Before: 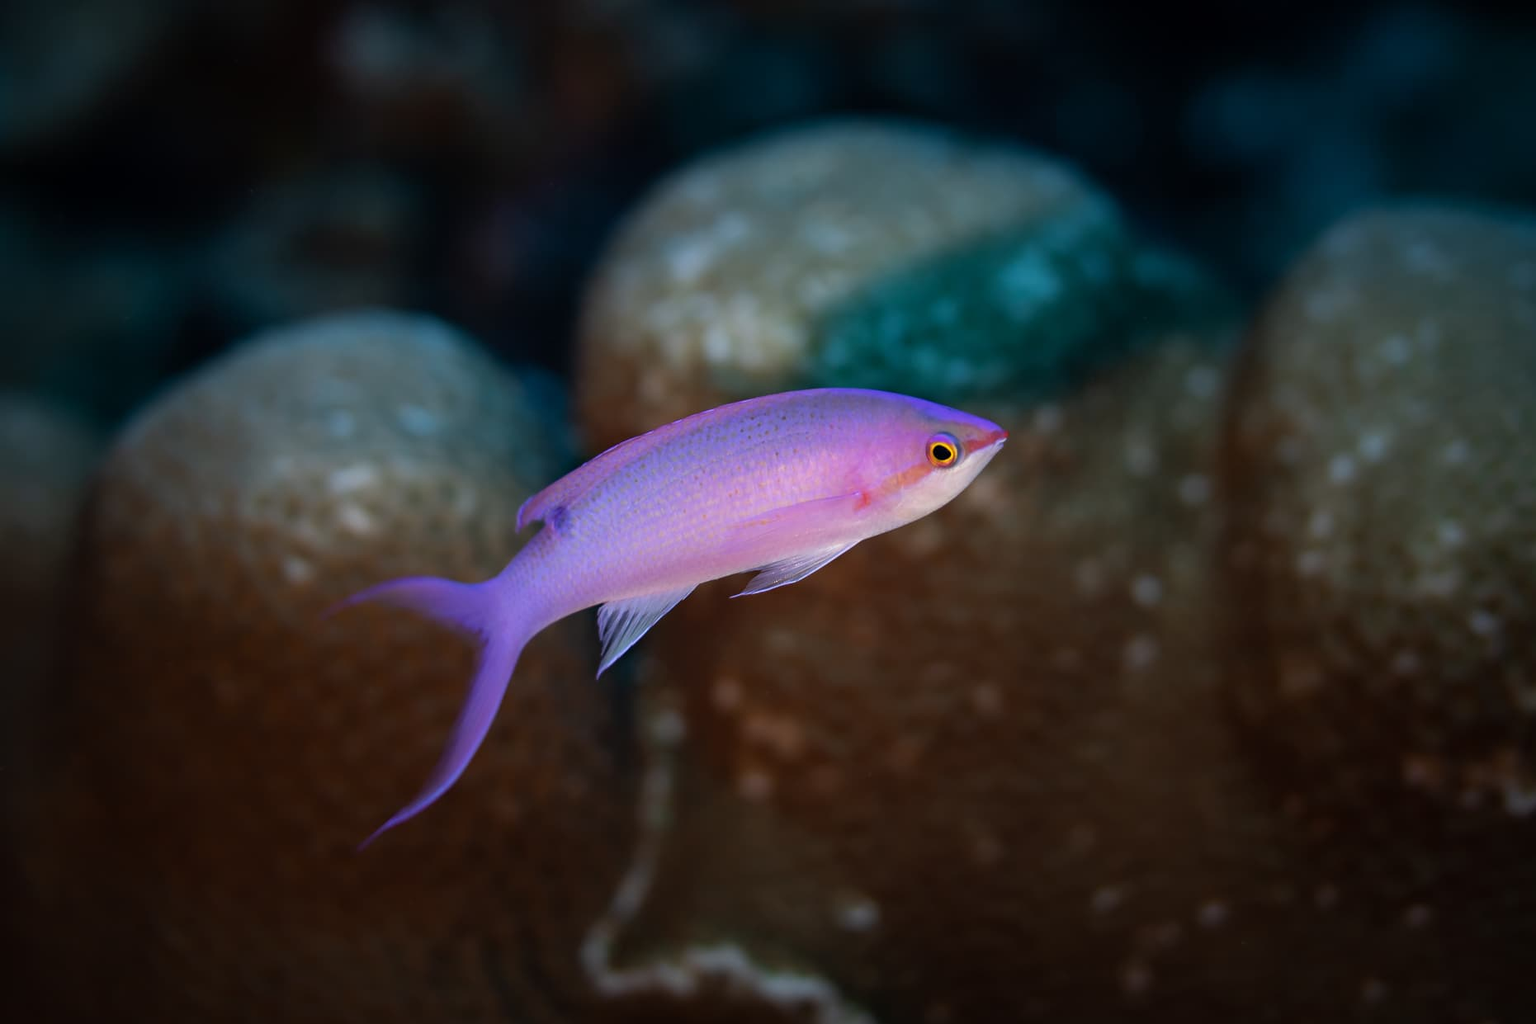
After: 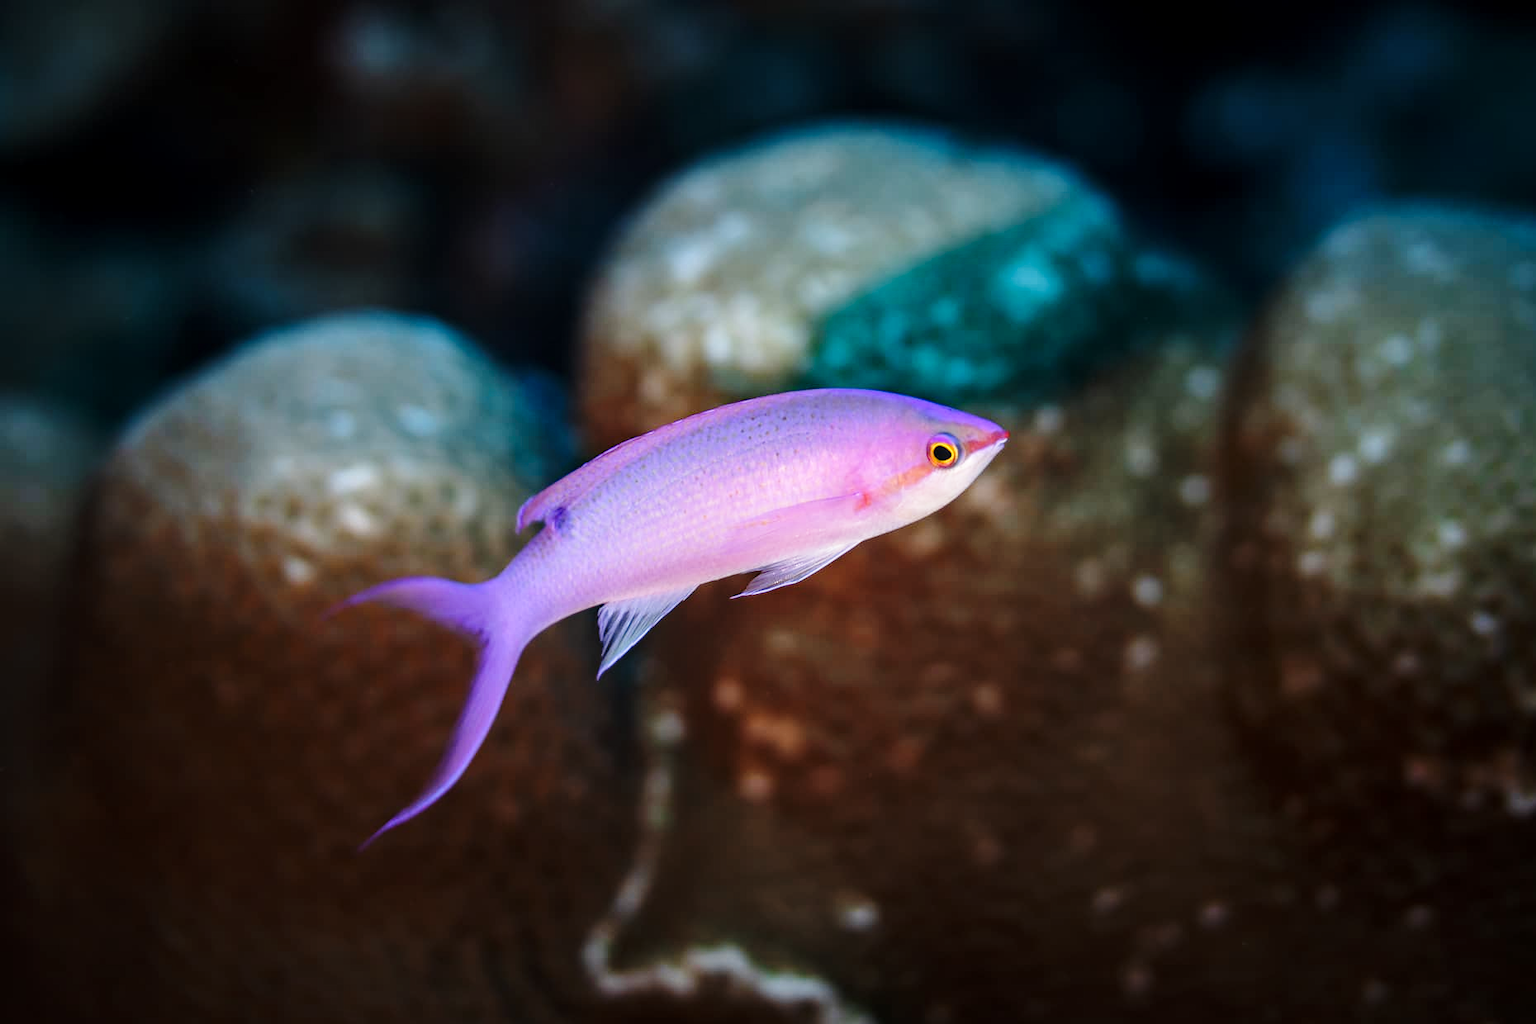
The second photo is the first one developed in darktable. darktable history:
crop: left 0.043%
base curve: curves: ch0 [(0, 0) (0.028, 0.03) (0.121, 0.232) (0.46, 0.748) (0.859, 0.968) (1, 1)], preserve colors none
local contrast: on, module defaults
